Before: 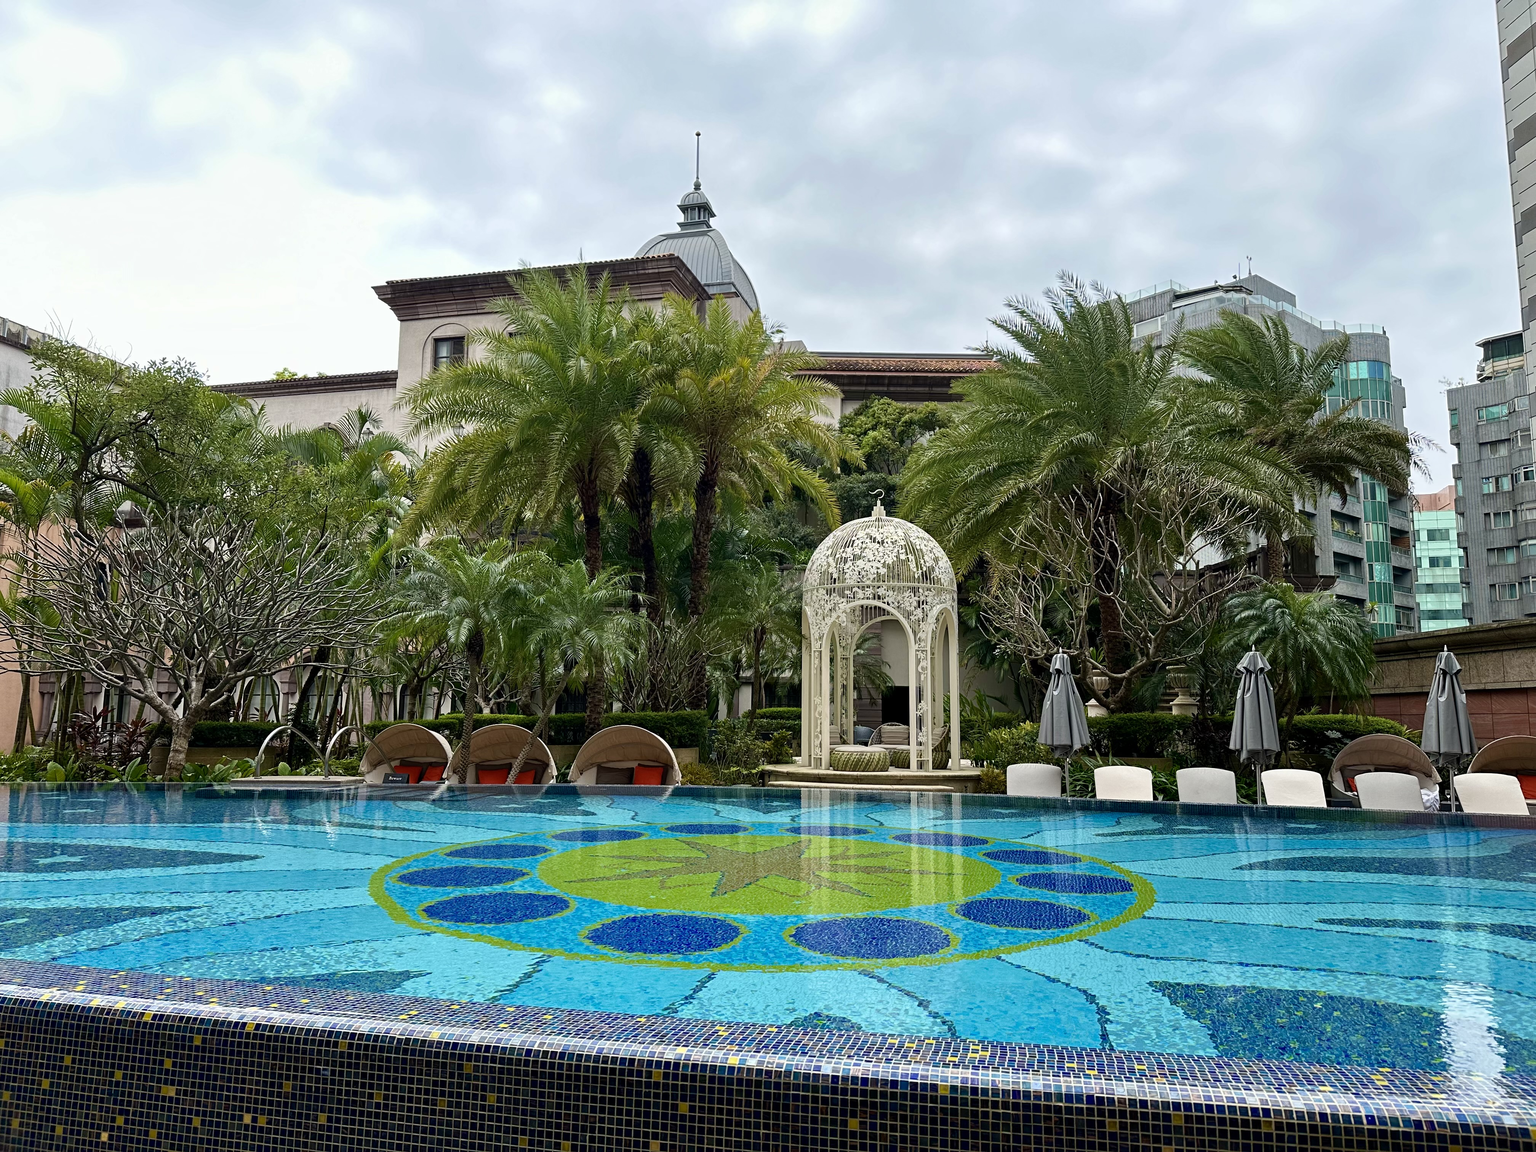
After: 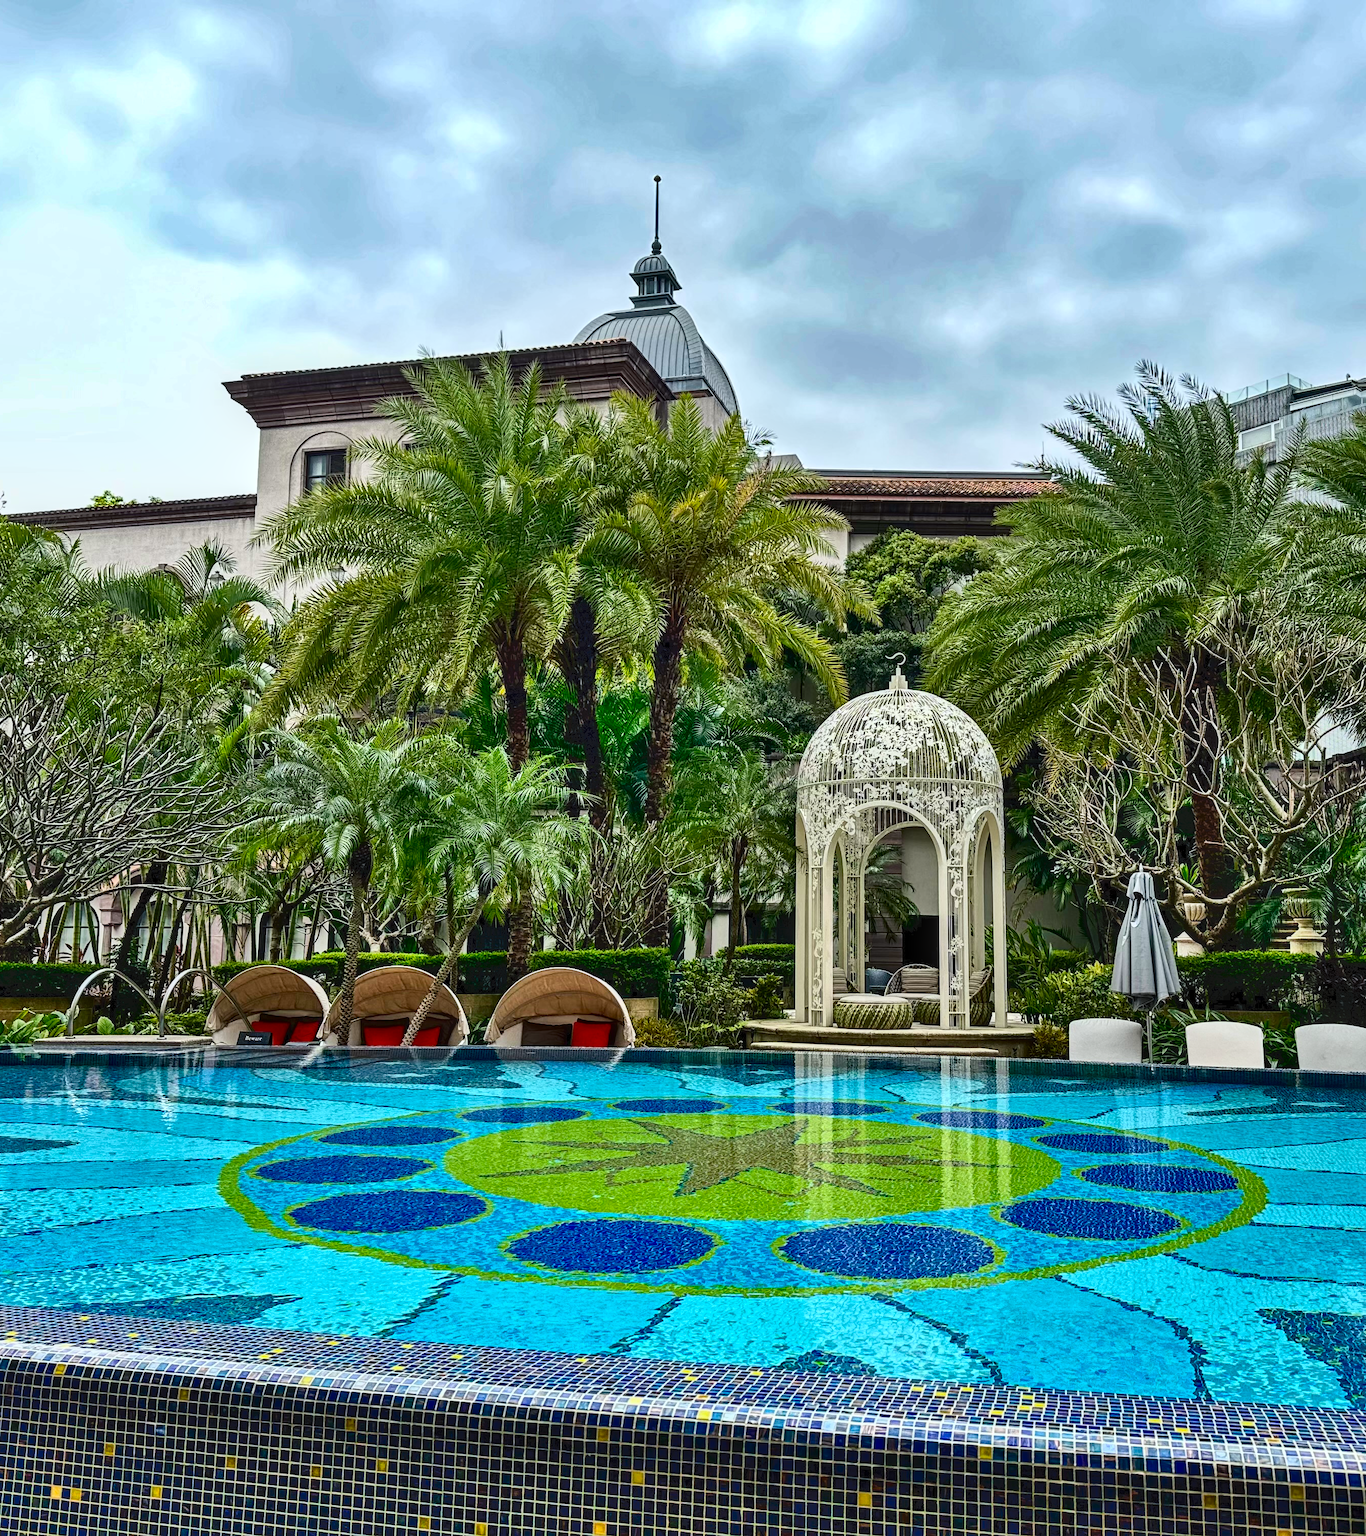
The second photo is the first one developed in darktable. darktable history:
crop and rotate: left 13.391%, right 19.91%
color calibration: illuminant Planckian (black body), adaptation linear Bradford (ICC v4), x 0.365, y 0.367, temperature 4416.22 K, saturation algorithm version 1 (2020)
color correction: highlights a* 3.65, highlights b* 5.14
local contrast: on, module defaults
contrast brightness saturation: contrast 0.151, brightness -0.007, saturation 0.096
tone curve: curves: ch0 [(0, 0) (0.003, 0.038) (0.011, 0.035) (0.025, 0.03) (0.044, 0.044) (0.069, 0.062) (0.1, 0.087) (0.136, 0.114) (0.177, 0.15) (0.224, 0.193) (0.277, 0.242) (0.335, 0.299) (0.399, 0.361) (0.468, 0.437) (0.543, 0.521) (0.623, 0.614) (0.709, 0.717) (0.801, 0.817) (0.898, 0.913) (1, 1)], color space Lab, independent channels, preserve colors none
shadows and highlights: shadows 76.67, highlights -60.8, soften with gaussian
